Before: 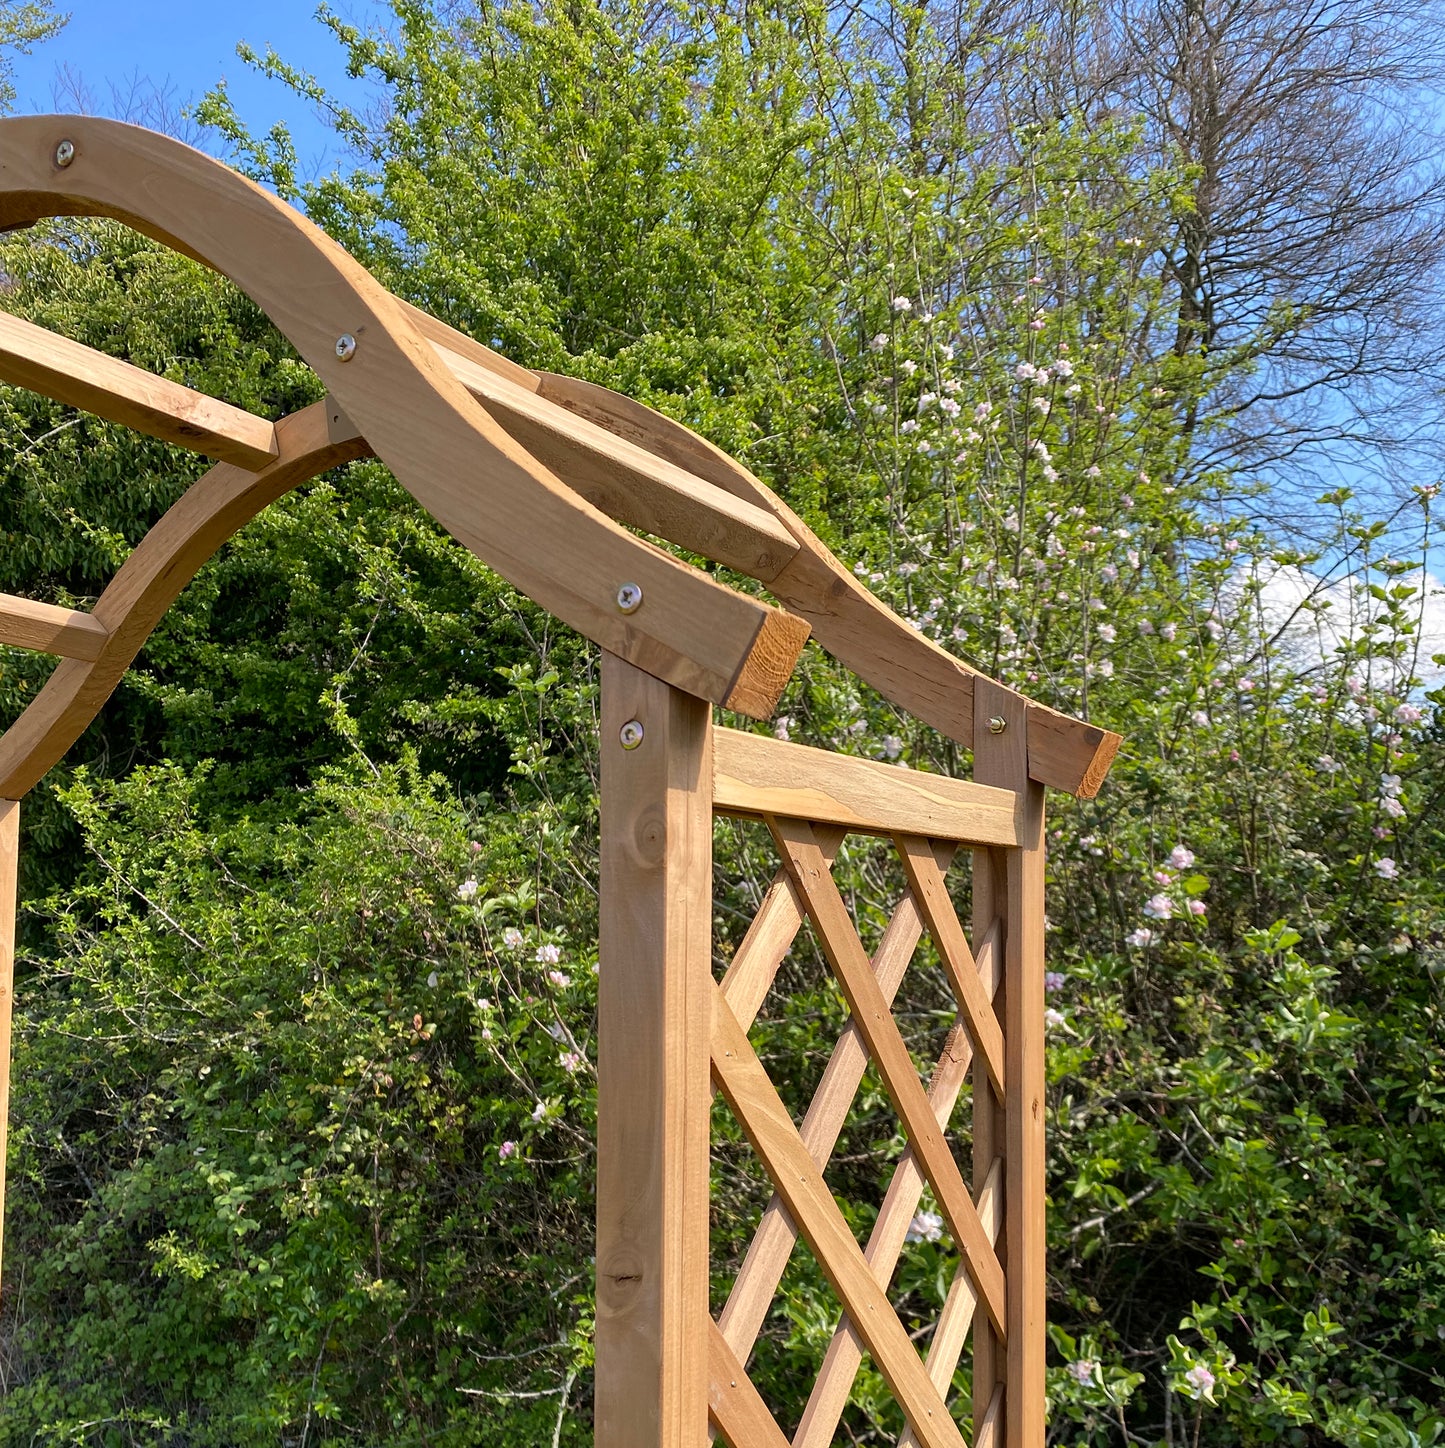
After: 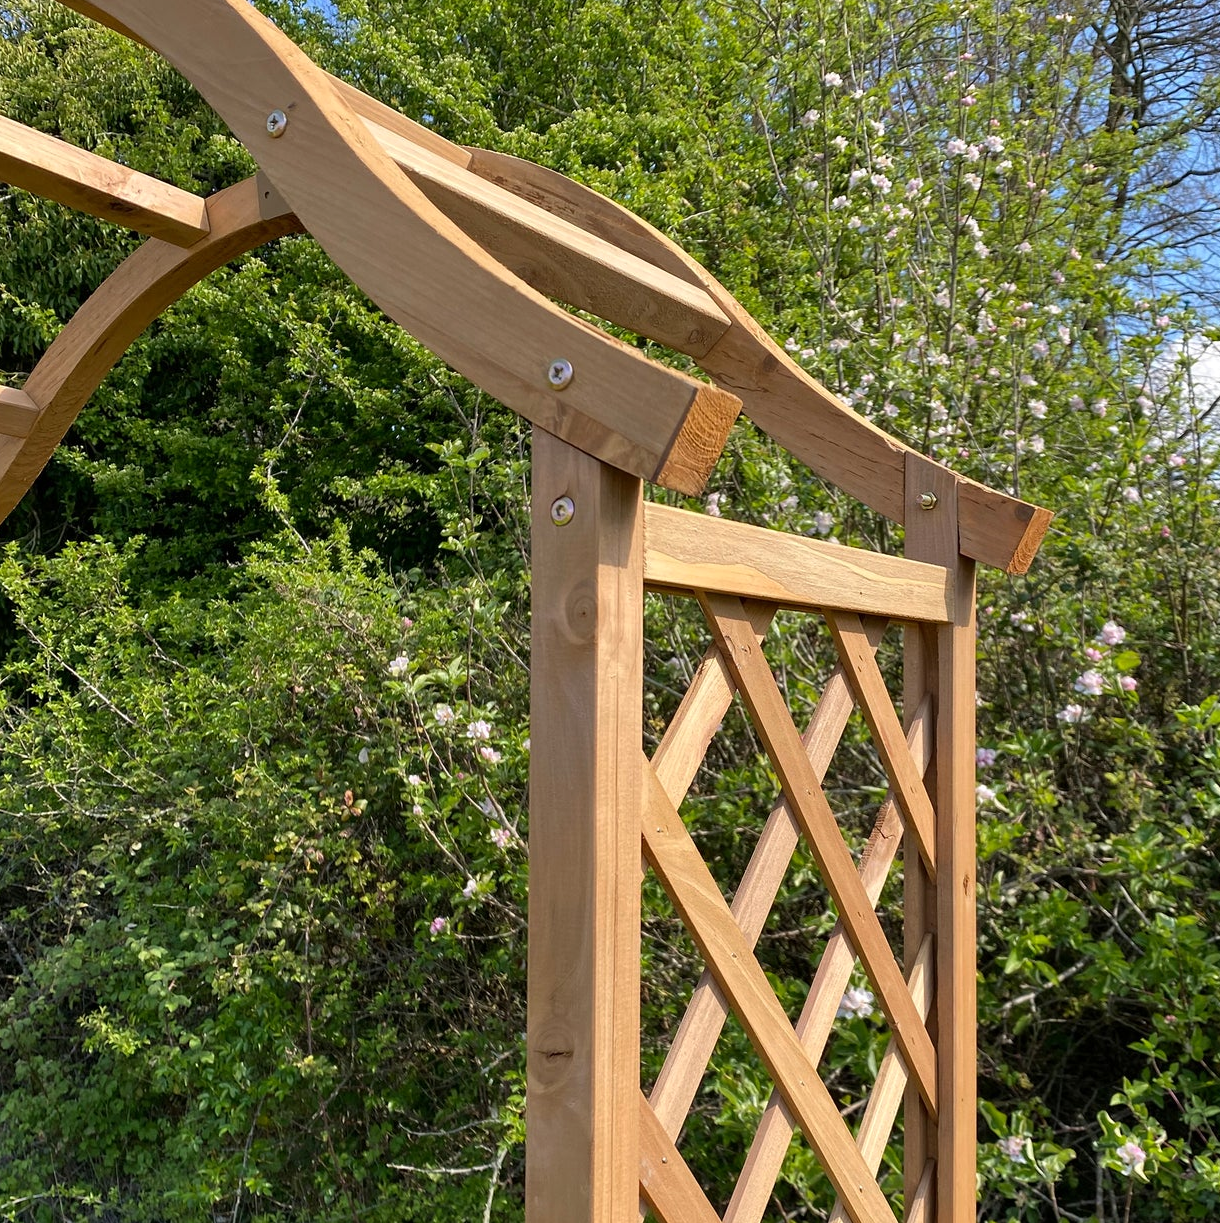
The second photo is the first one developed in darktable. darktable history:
crop and rotate: left 4.842%, top 15.51%, right 10.668%
tone equalizer: on, module defaults
